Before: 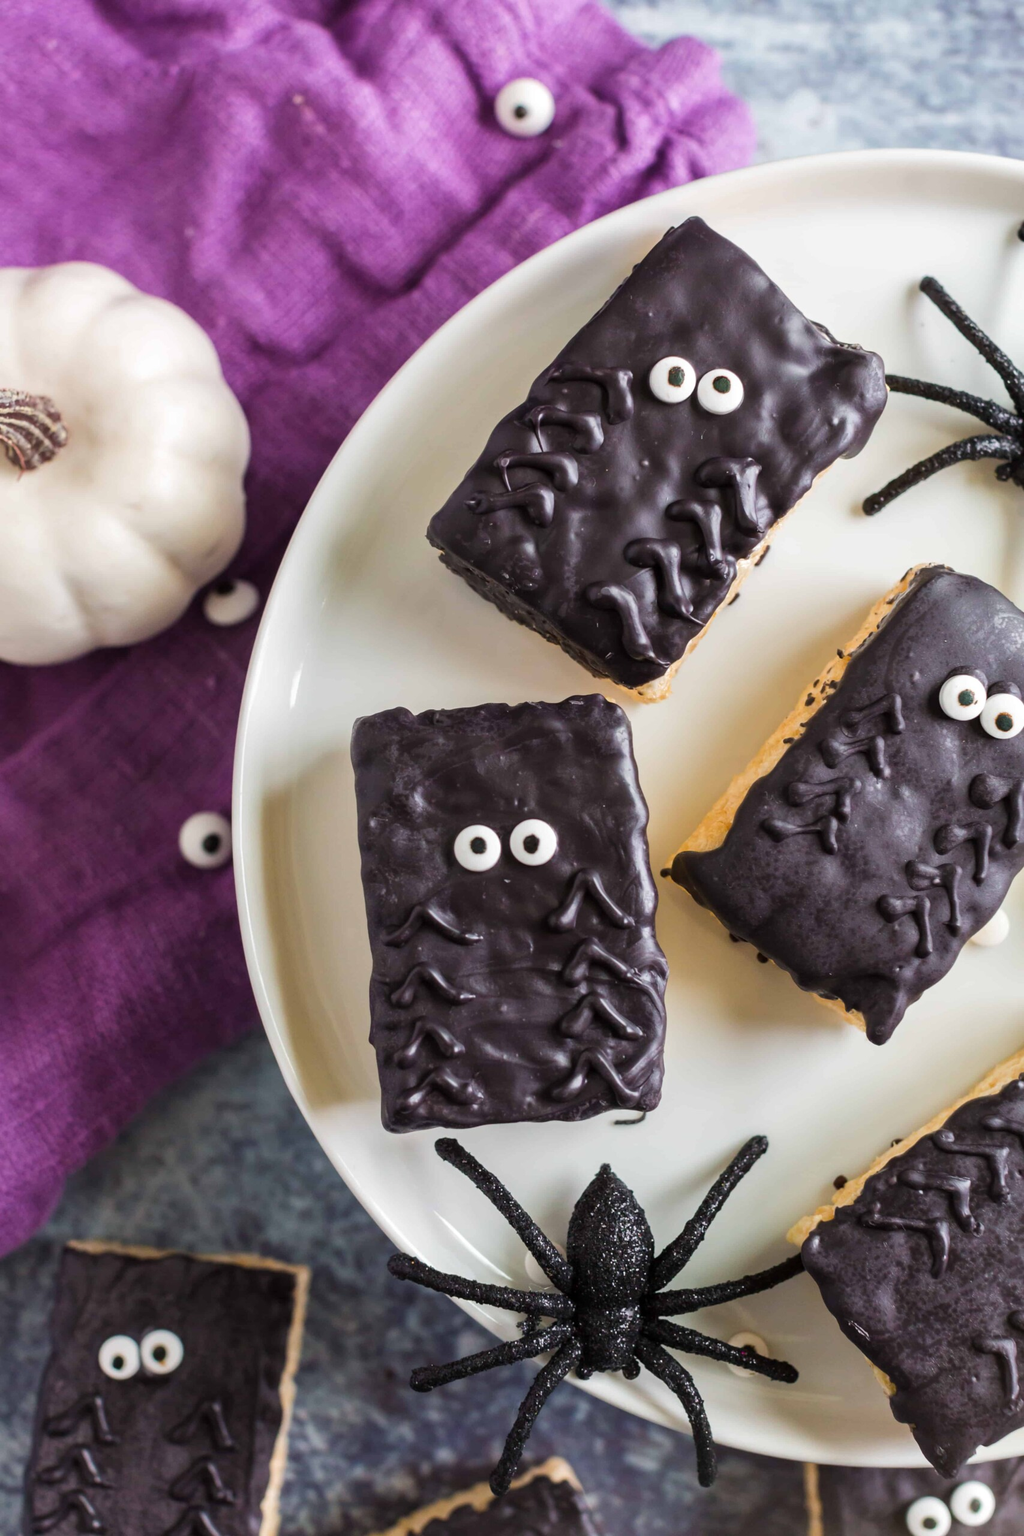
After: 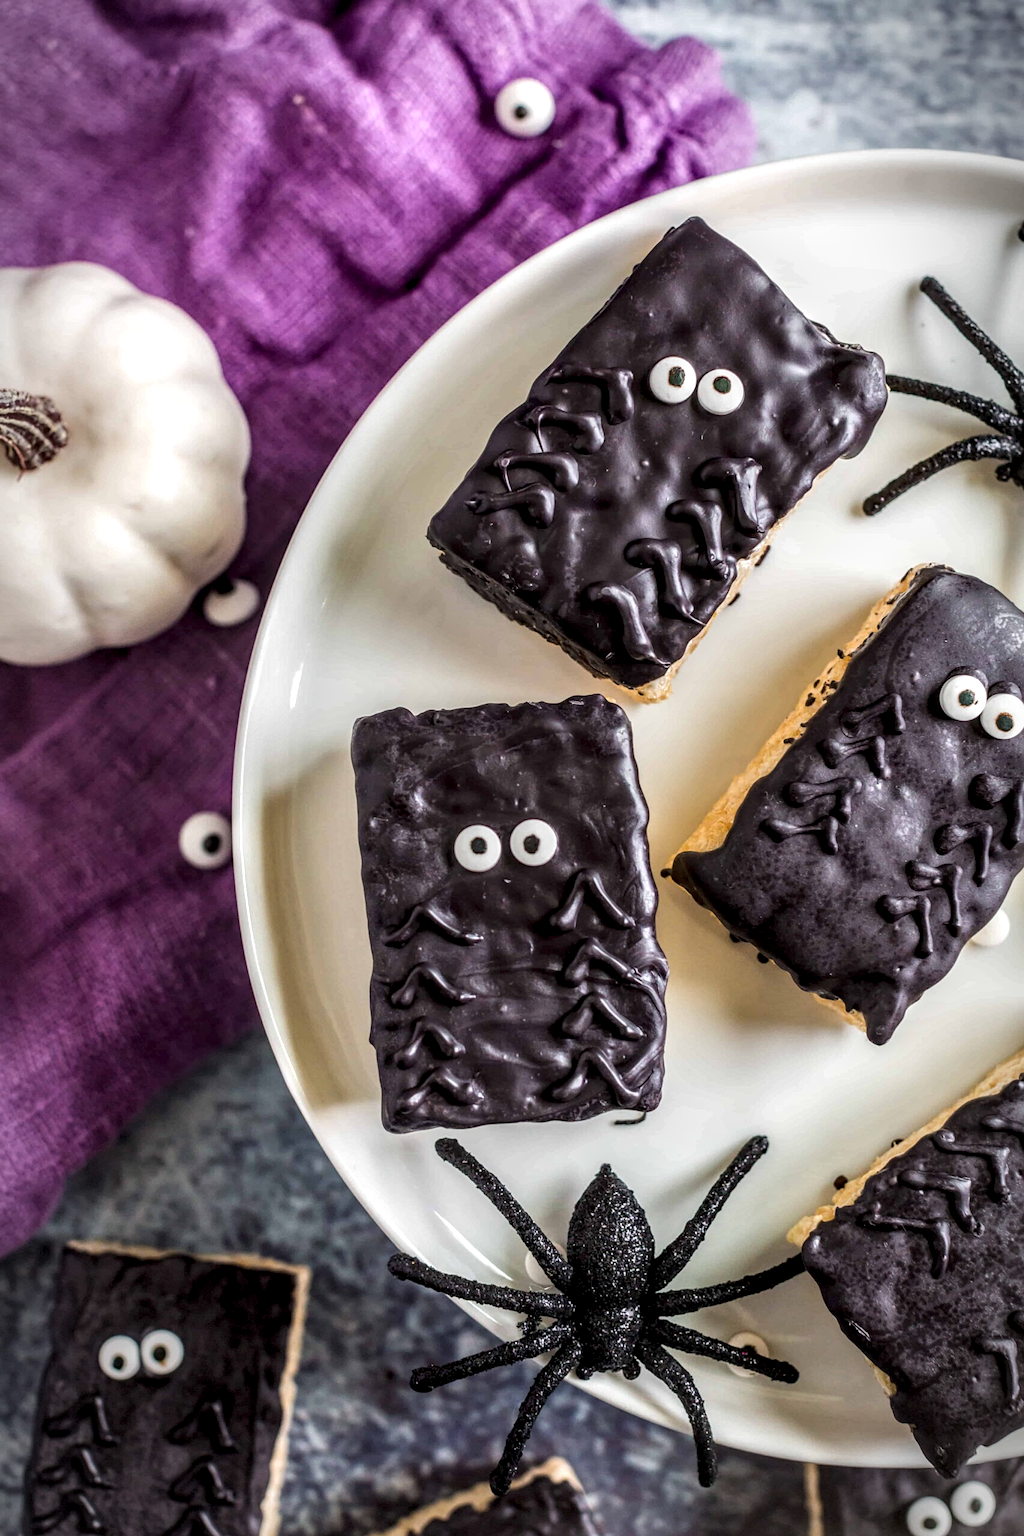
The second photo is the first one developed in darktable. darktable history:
vignetting: fall-off start 80.48%, fall-off radius 61.99%, brightness -0.577, saturation -0.263, automatic ratio true, width/height ratio 1.416, dithering 8-bit output
sharpen: amount 0.206
local contrast: highlights 9%, shadows 38%, detail 183%, midtone range 0.478
